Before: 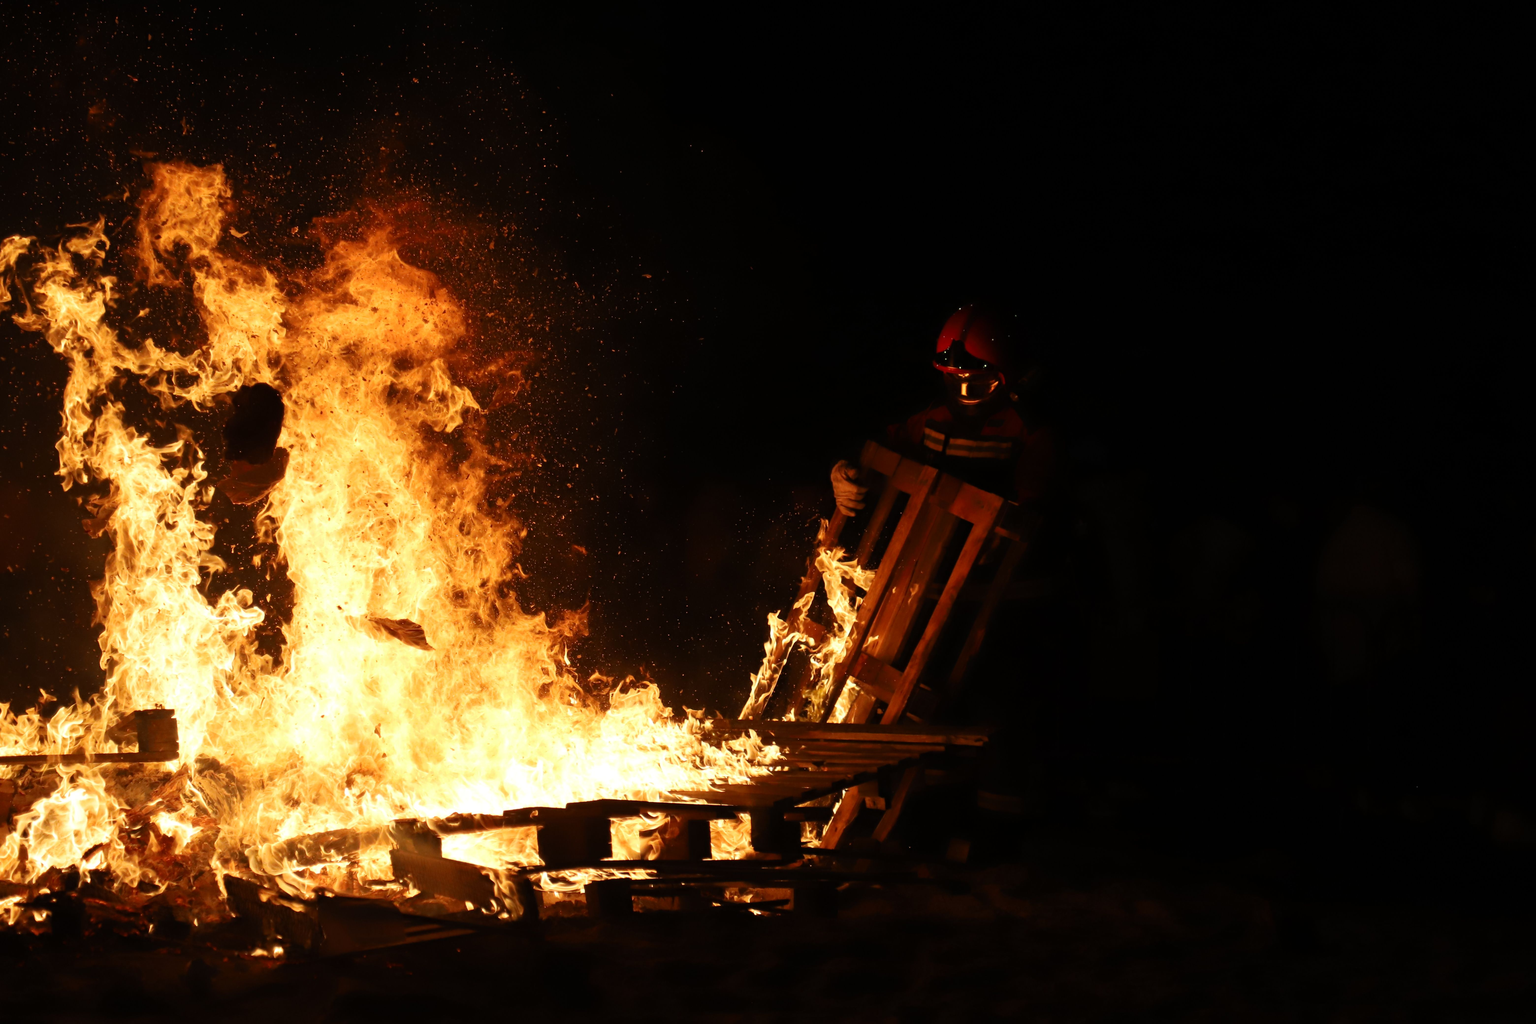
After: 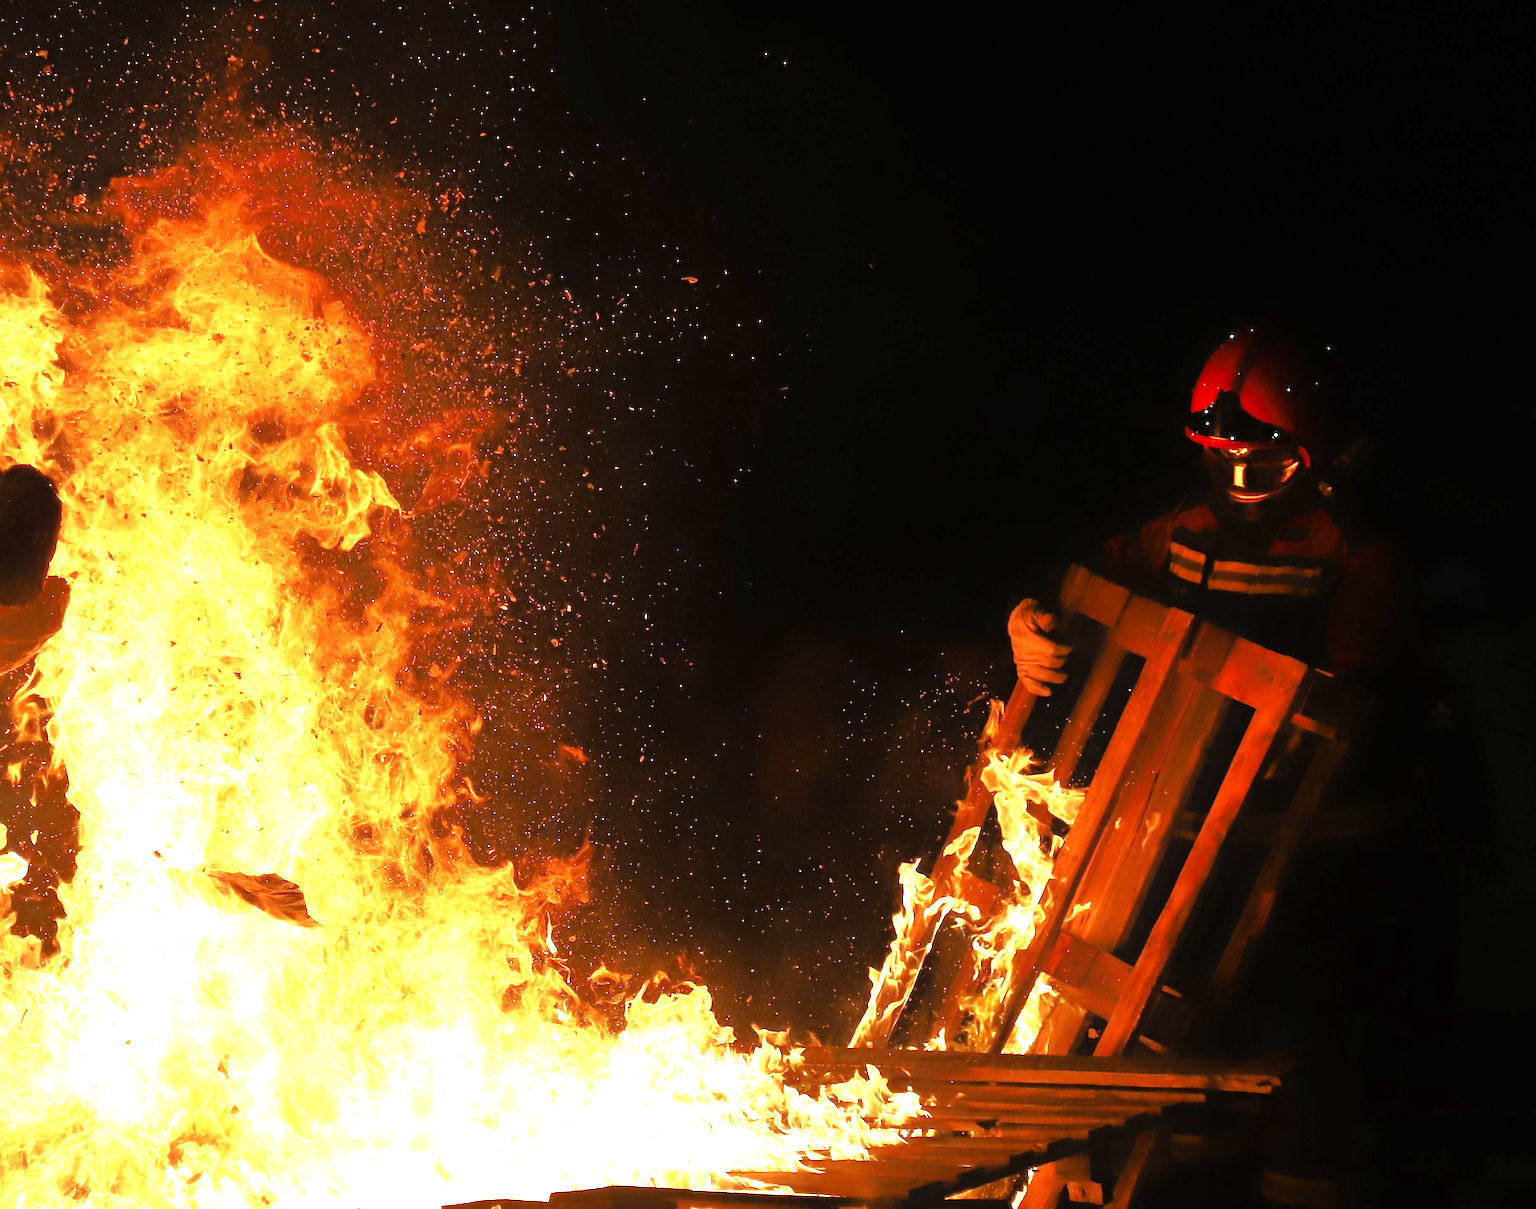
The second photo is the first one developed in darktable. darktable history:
crop: left 16.202%, top 11.208%, right 26.045%, bottom 20.557%
contrast equalizer: octaves 7, y [[0.6 ×6], [0.55 ×6], [0 ×6], [0 ×6], [0 ×6]], mix -0.3
sharpen: radius 1.4, amount 1.25, threshold 0.7
exposure: black level correction 0, exposure 1.1 EV, compensate exposure bias true, compensate highlight preservation false
tone equalizer: -7 EV 0.15 EV, -6 EV 0.6 EV, -5 EV 1.15 EV, -4 EV 1.33 EV, -3 EV 1.15 EV, -2 EV 0.6 EV, -1 EV 0.15 EV, mask exposure compensation -0.5 EV
